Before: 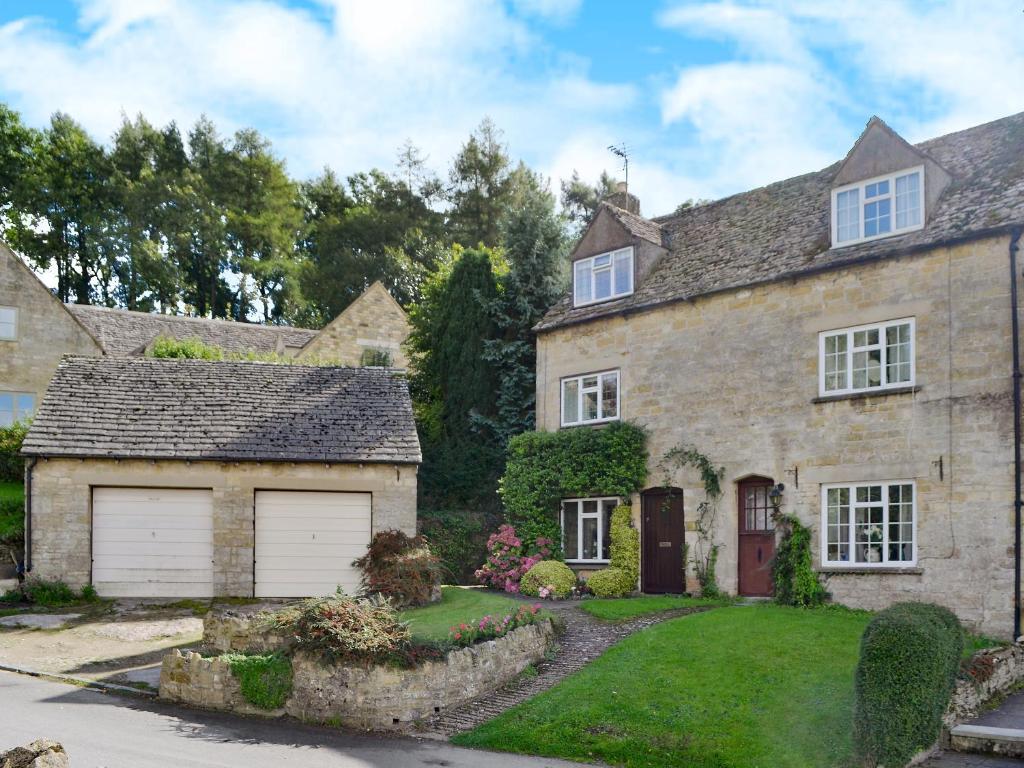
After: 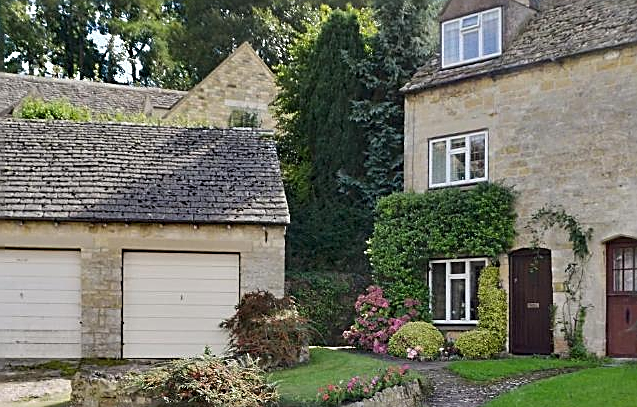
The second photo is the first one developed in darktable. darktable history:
crop: left 12.982%, top 31.202%, right 24.761%, bottom 15.733%
sharpen: amount 0.896
